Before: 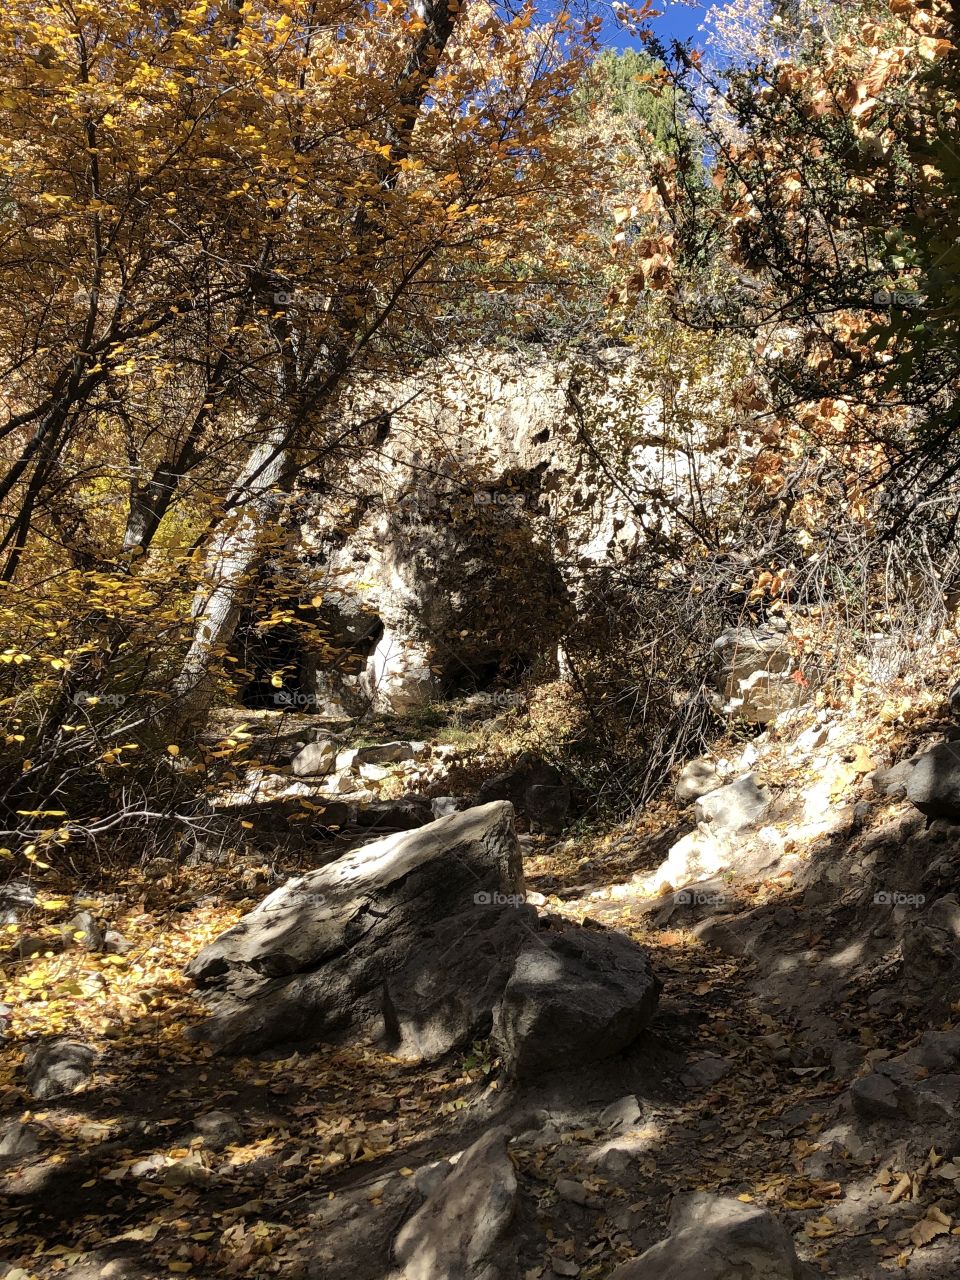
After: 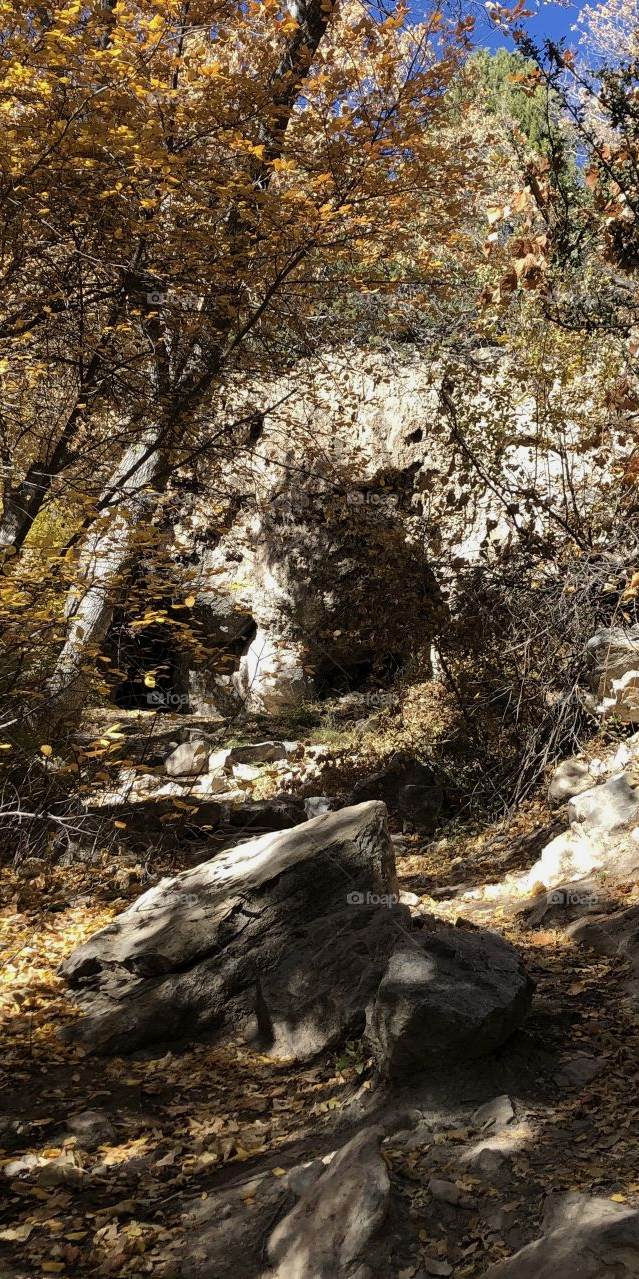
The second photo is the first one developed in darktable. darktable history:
exposure: exposure -0.153 EV, compensate highlight preservation false
crop and rotate: left 13.328%, right 20.011%
